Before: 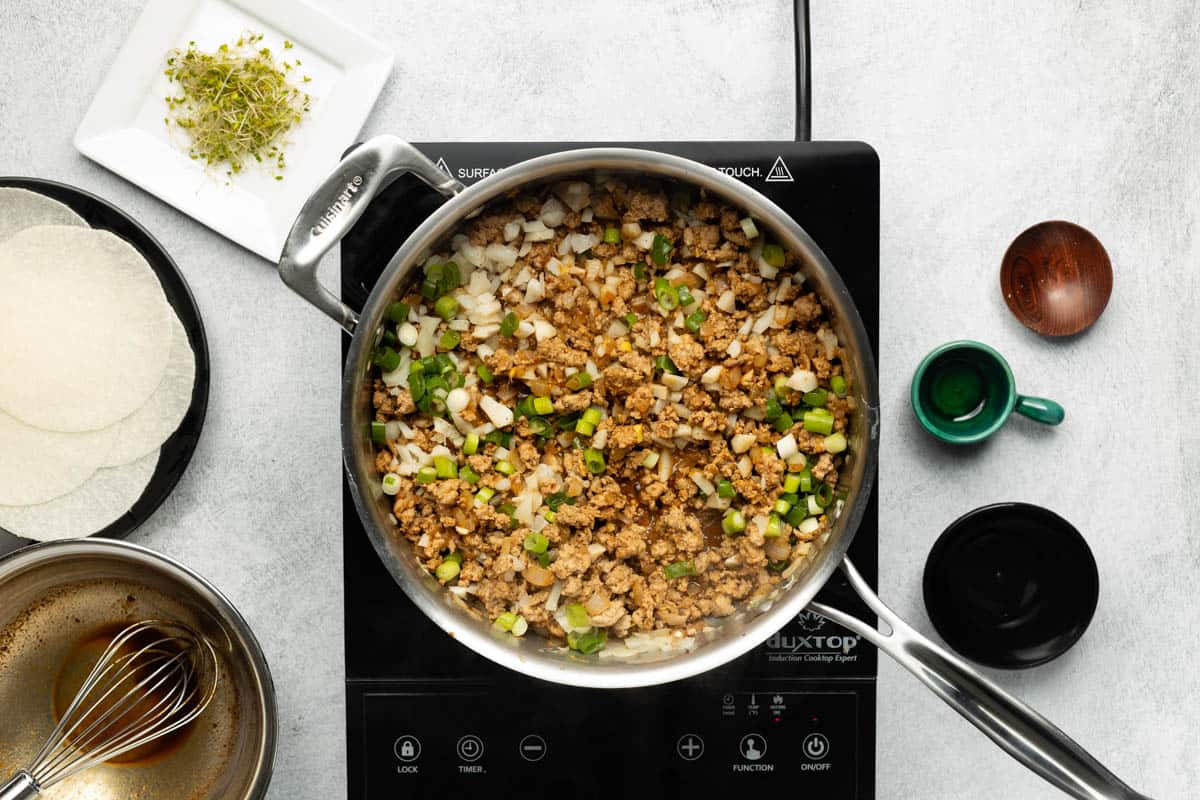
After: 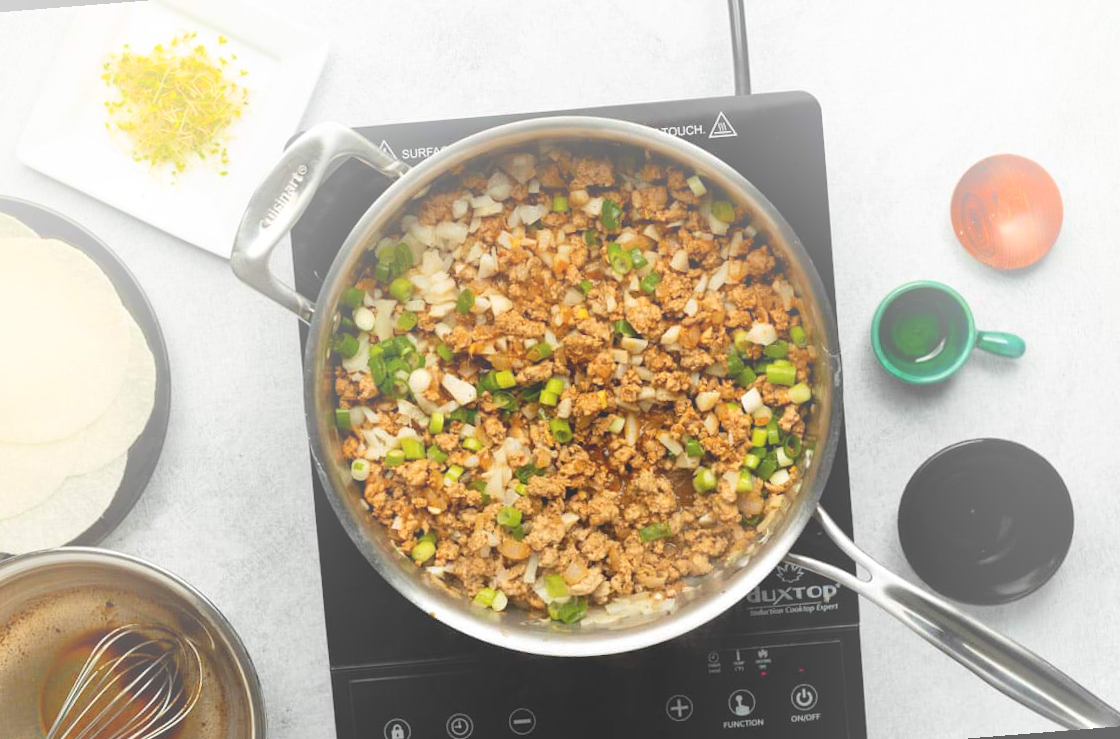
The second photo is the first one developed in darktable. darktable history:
bloom: size 38%, threshold 95%, strength 30%
rotate and perspective: rotation -4.57°, crop left 0.054, crop right 0.944, crop top 0.087, crop bottom 0.914
